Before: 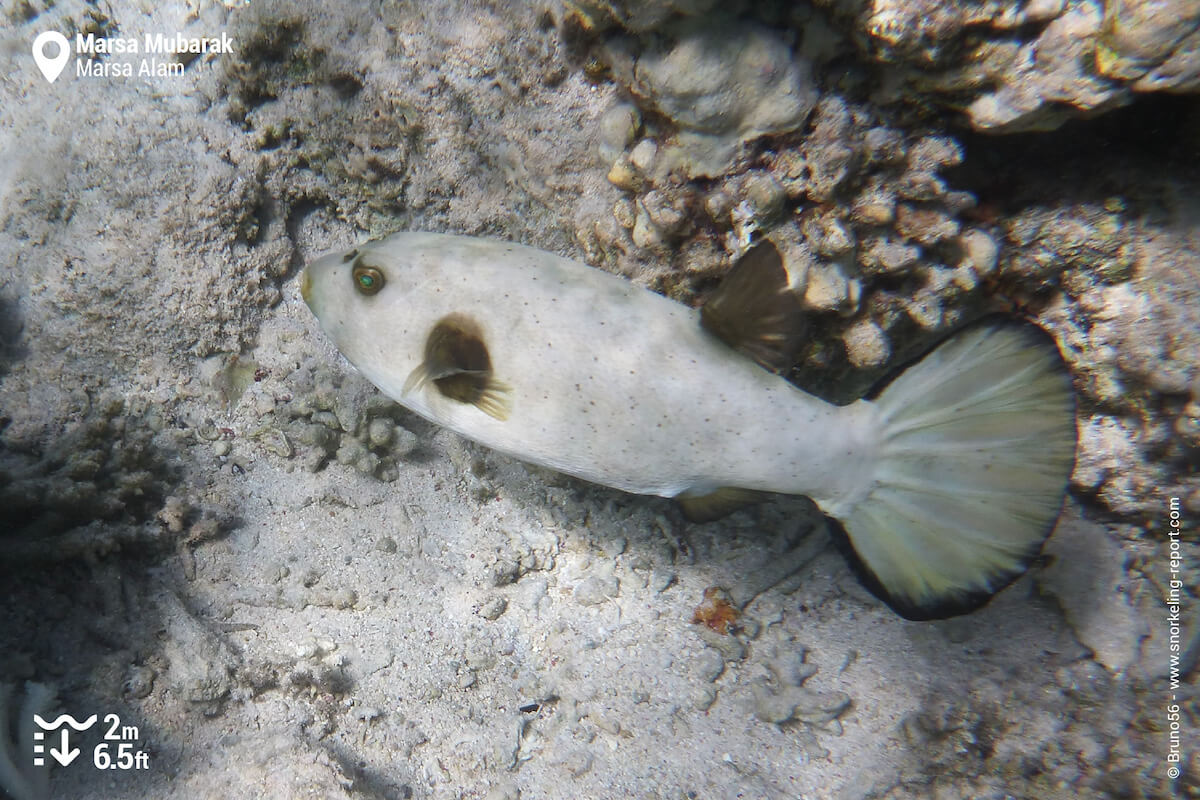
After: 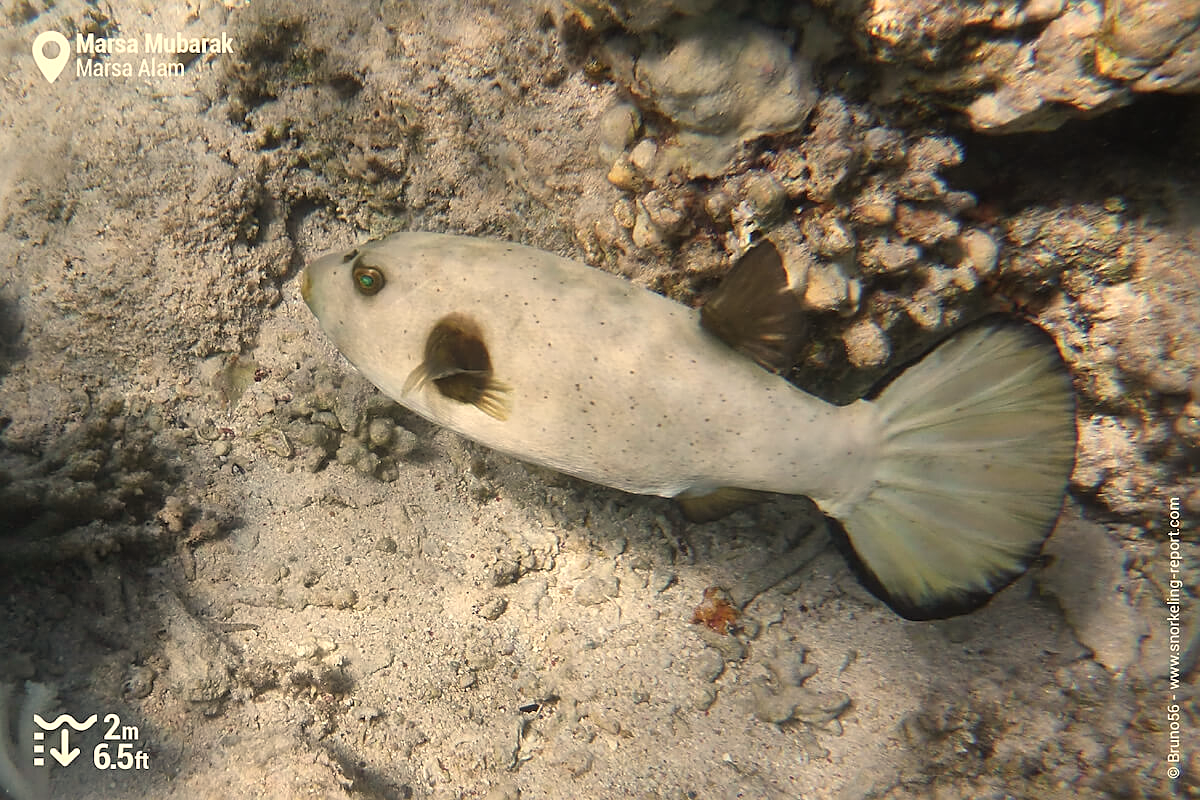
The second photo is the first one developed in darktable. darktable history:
white balance: red 1.123, blue 0.83
shadows and highlights: soften with gaussian
bloom: size 13.65%, threshold 98.39%, strength 4.82%
sharpen: on, module defaults
